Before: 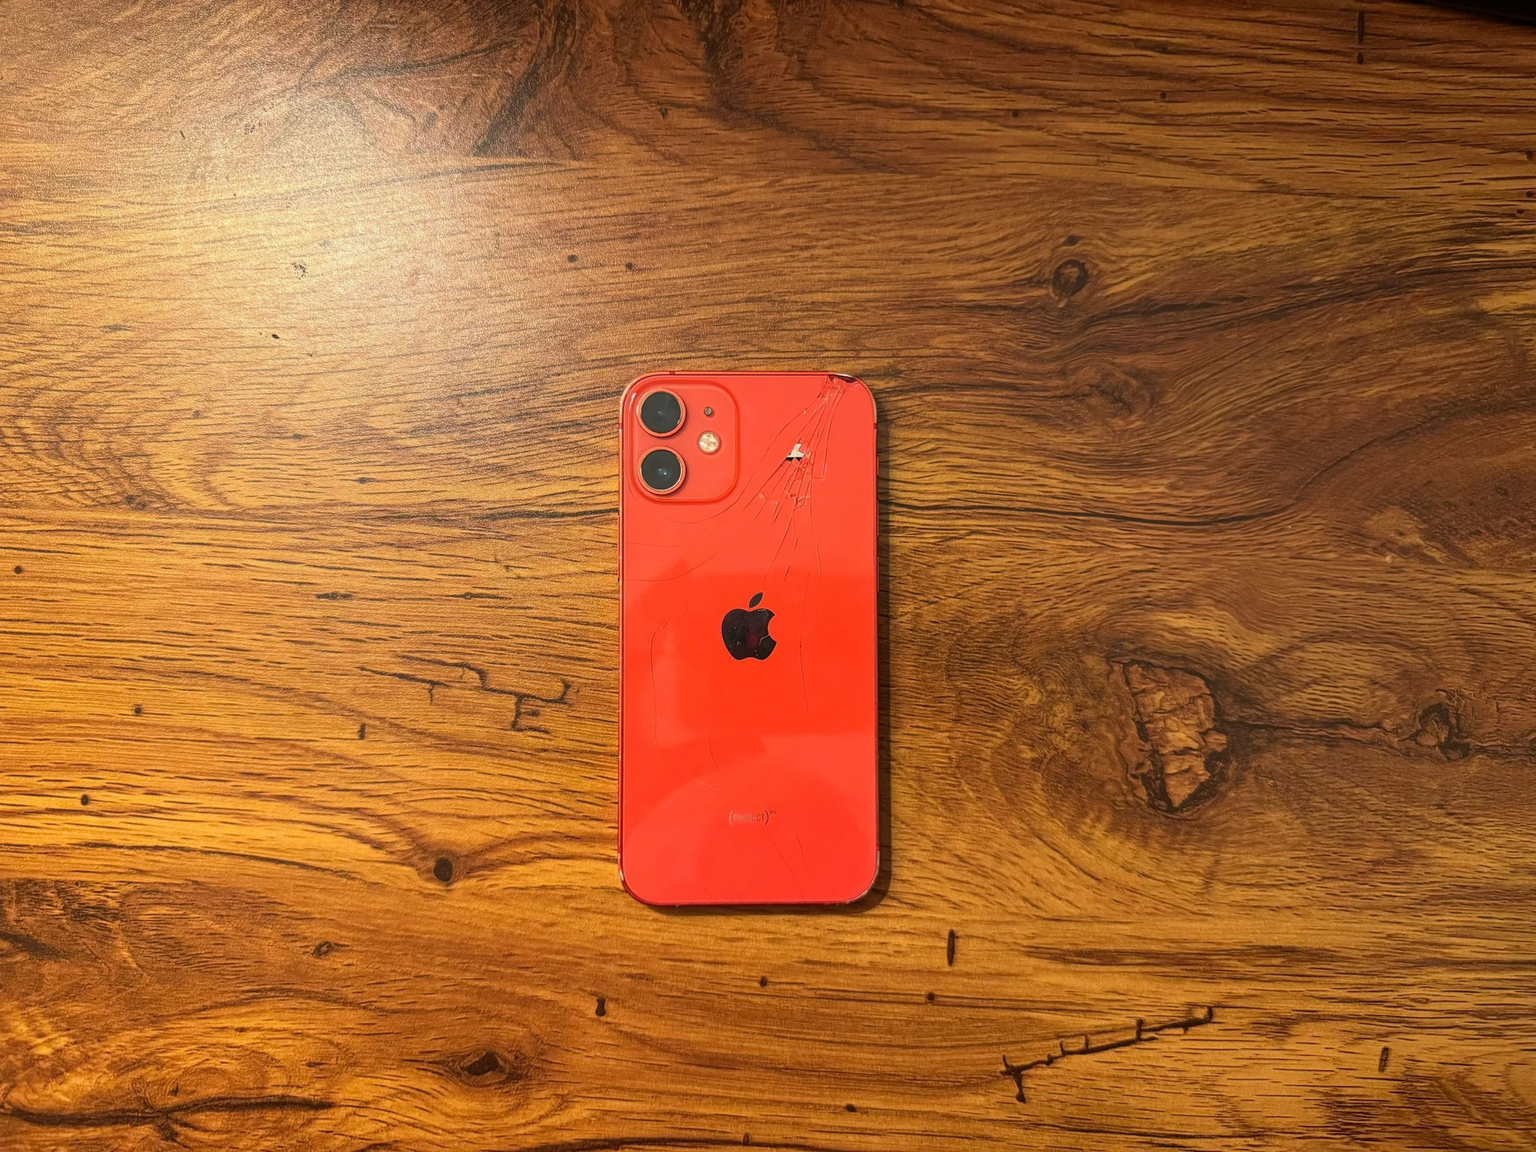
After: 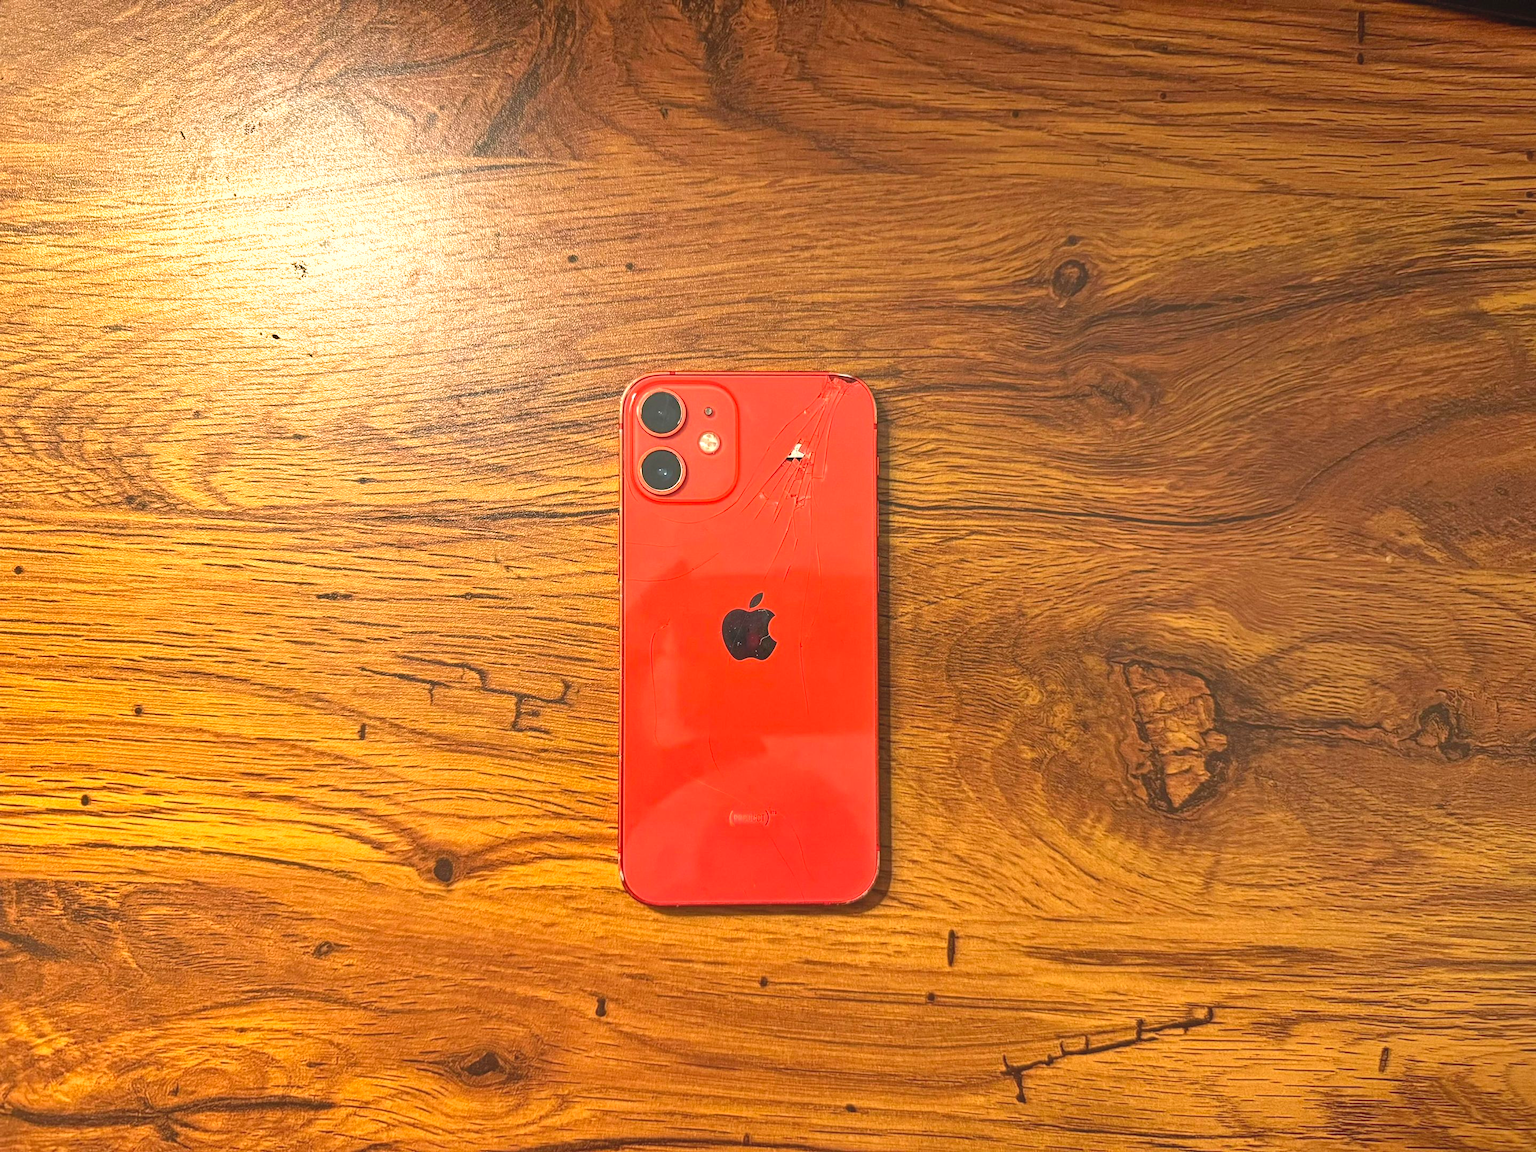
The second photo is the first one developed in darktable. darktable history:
exposure: exposure 0.77 EV, compensate highlight preservation false
shadows and highlights: low approximation 0.01, soften with gaussian
contrast equalizer: octaves 7, y [[0.439, 0.44, 0.442, 0.457, 0.493, 0.498], [0.5 ×6], [0.5 ×6], [0 ×6], [0 ×6]]
